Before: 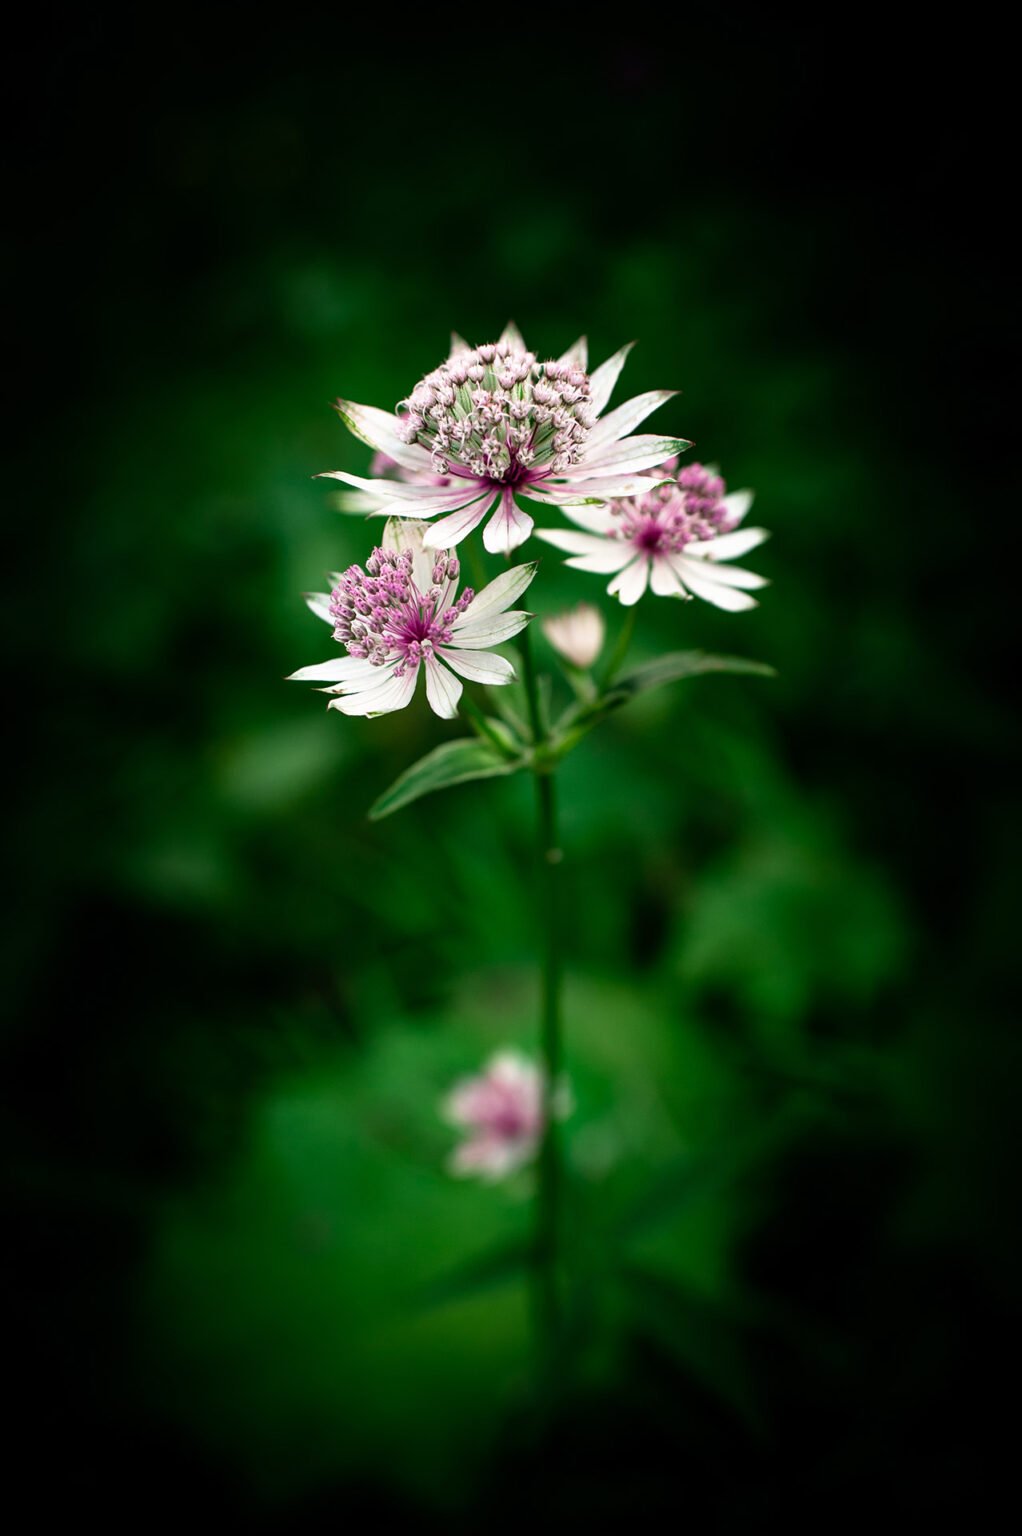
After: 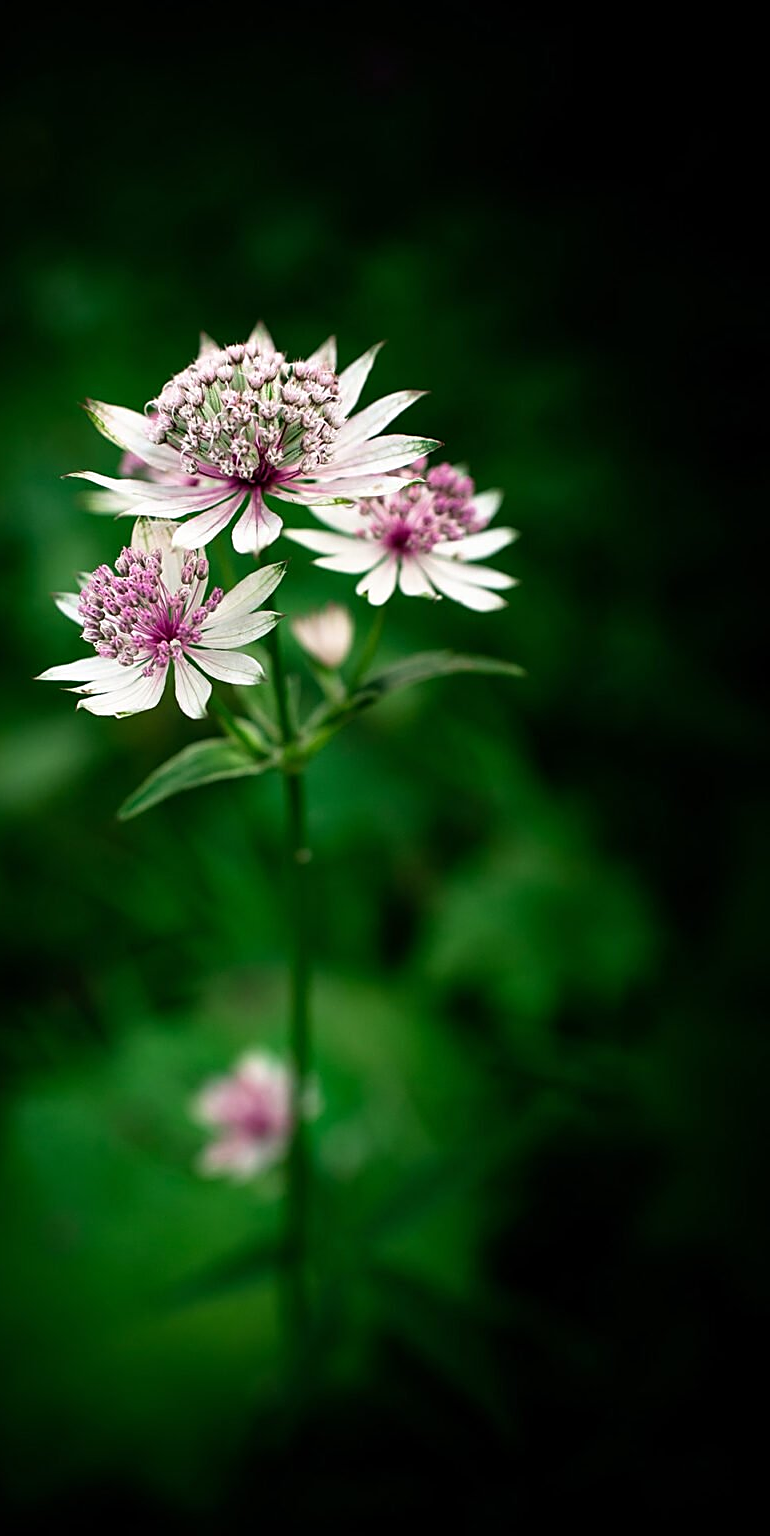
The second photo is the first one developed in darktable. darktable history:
white balance: emerald 1
crop and rotate: left 24.6%
sharpen: on, module defaults
